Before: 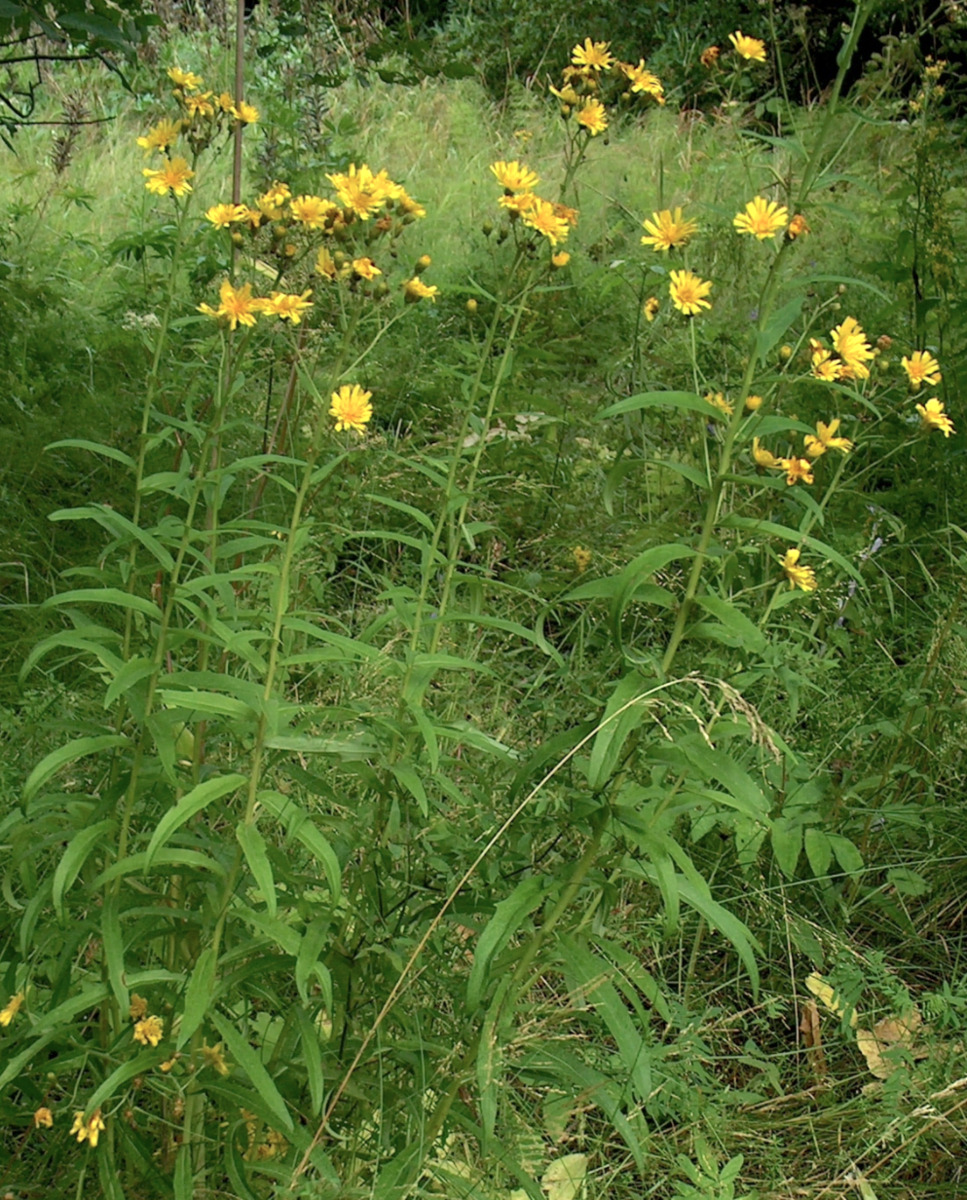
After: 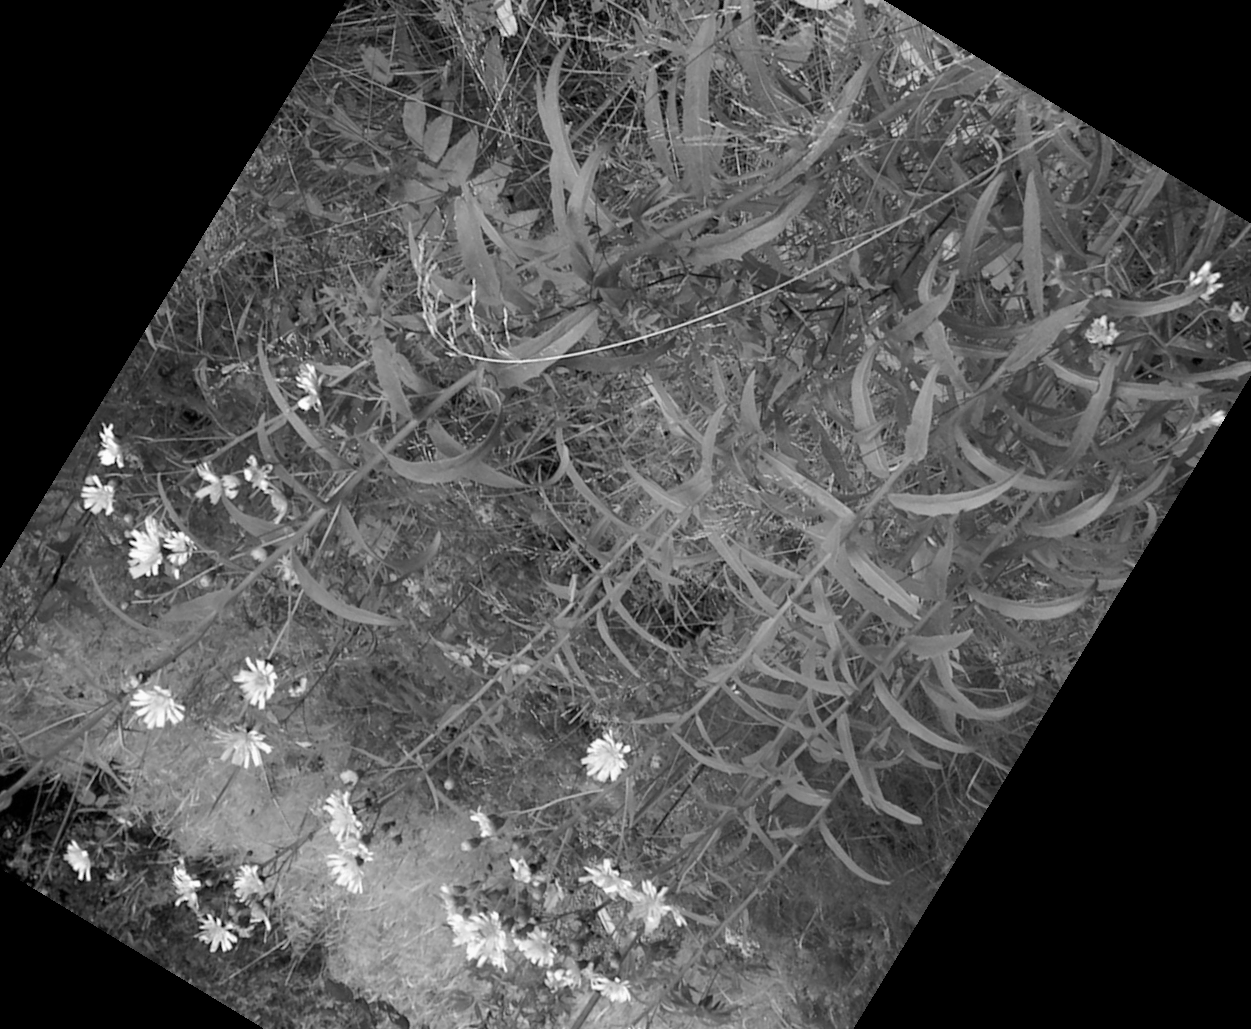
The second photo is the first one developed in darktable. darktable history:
levels: mode automatic, black 0.023%, white 99.97%, levels [0.062, 0.494, 0.925]
crop and rotate: angle 148.68°, left 9.111%, top 15.603%, right 4.588%, bottom 17.041%
monochrome: a 2.21, b -1.33, size 2.2
